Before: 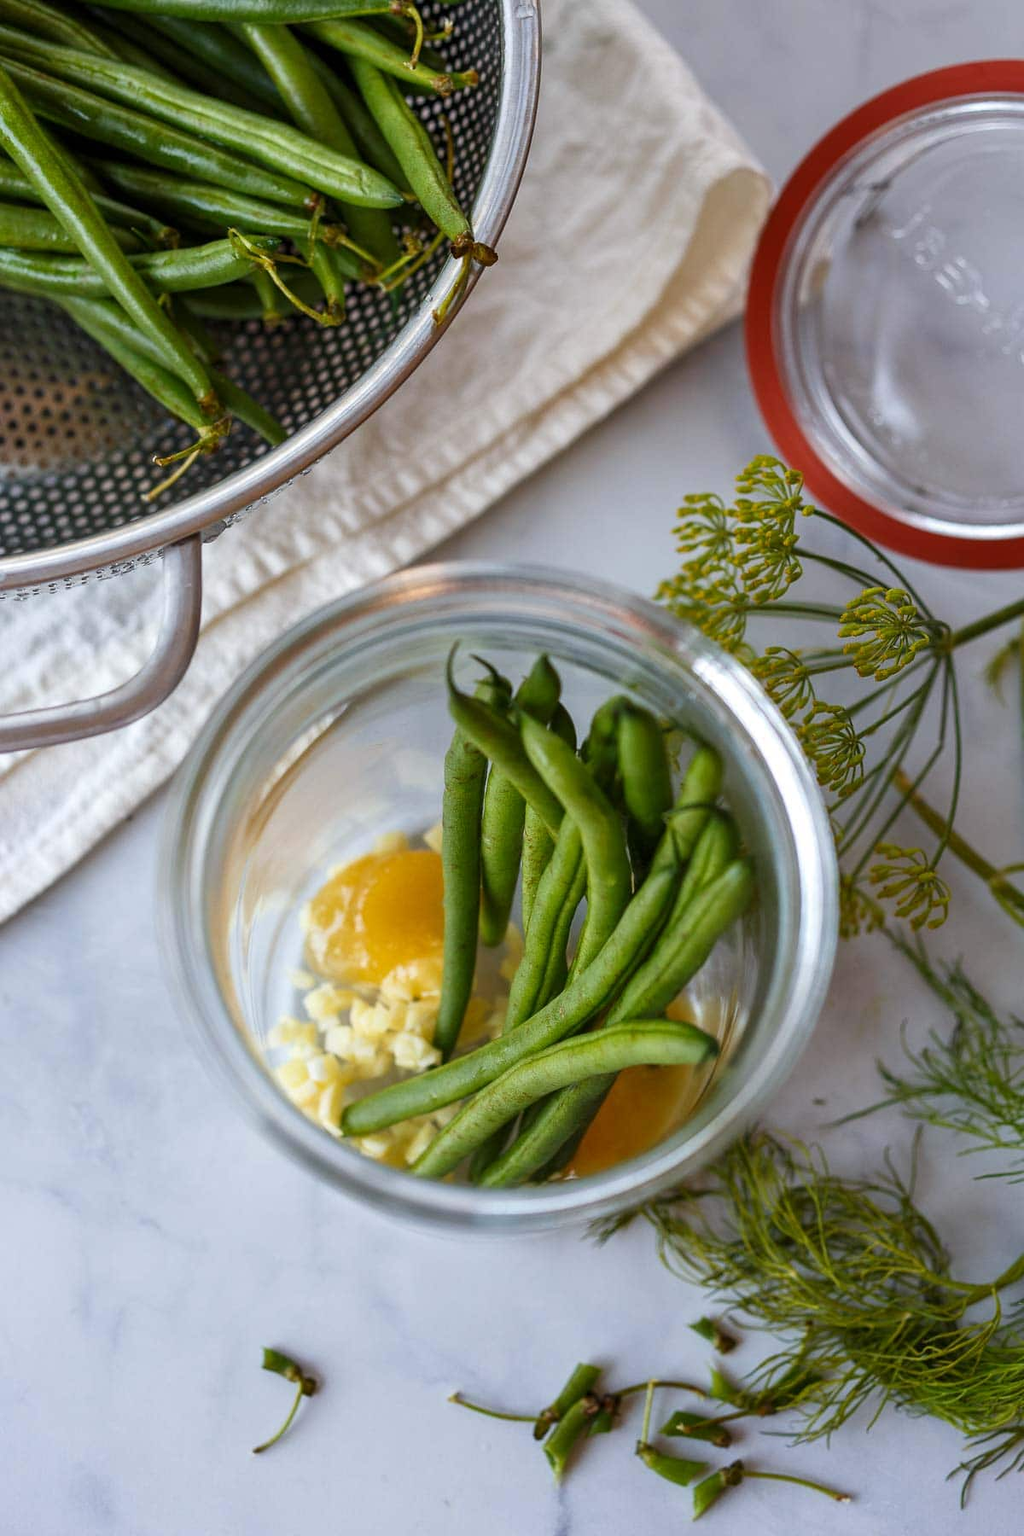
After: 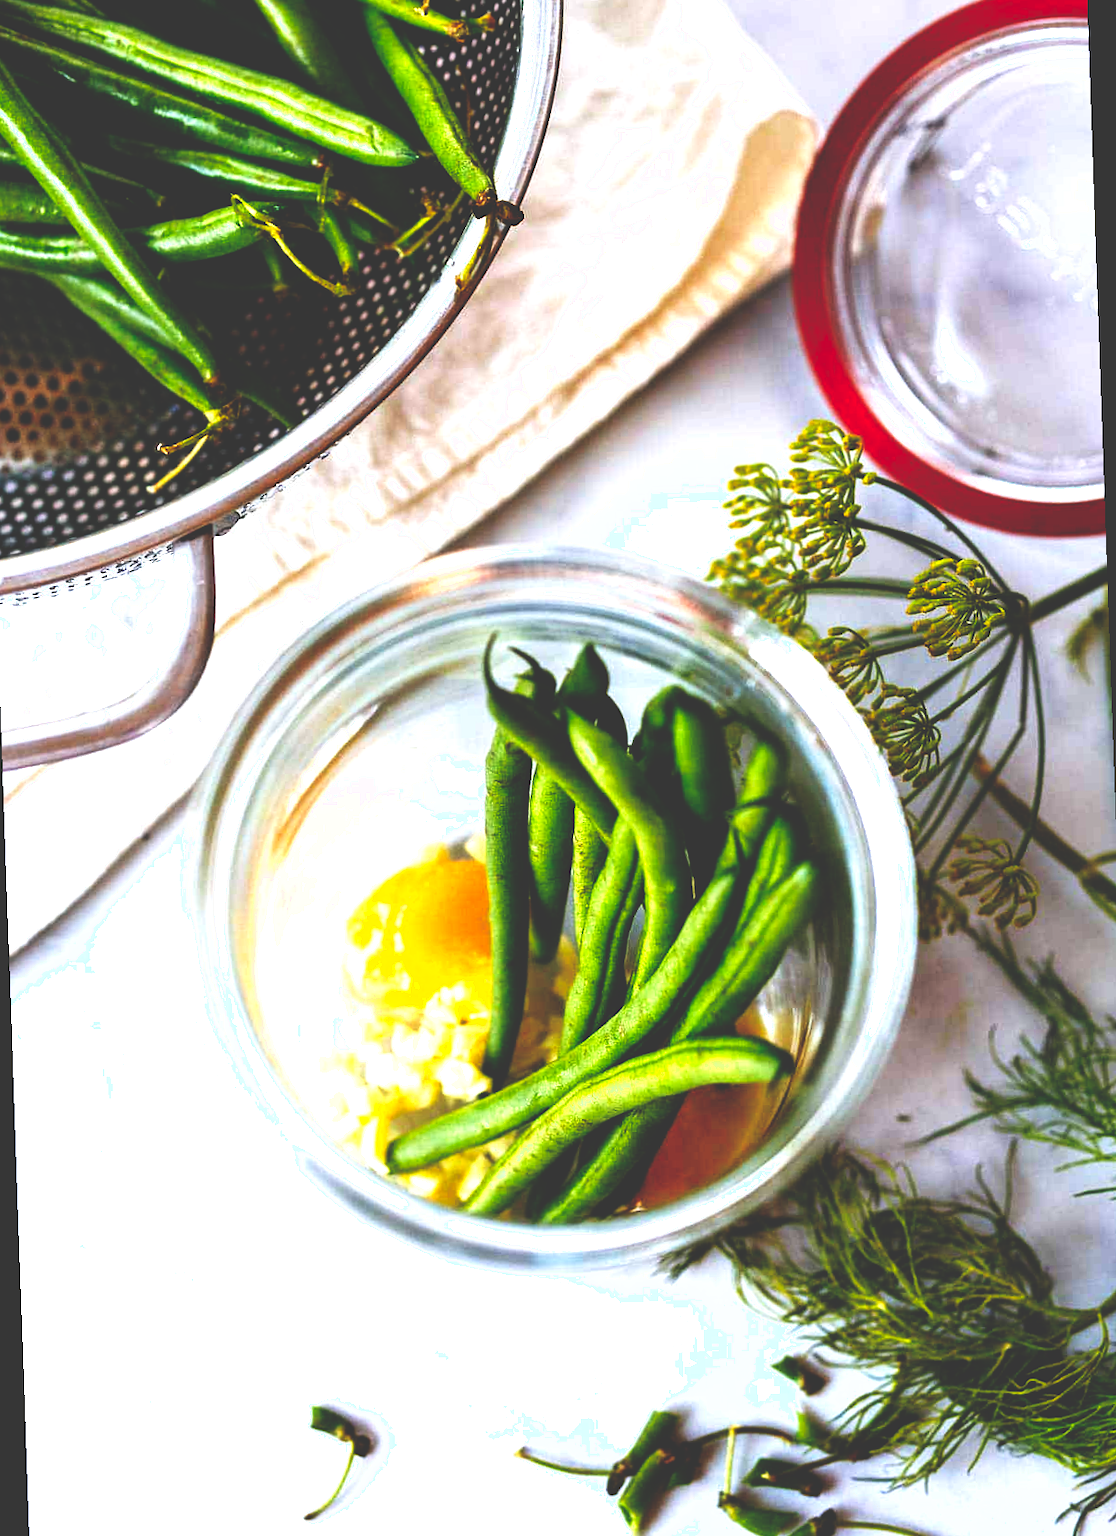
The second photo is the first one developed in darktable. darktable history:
exposure: black level correction 0, exposure 1.1 EV, compensate exposure bias true, compensate highlight preservation false
rotate and perspective: rotation -2°, crop left 0.022, crop right 0.978, crop top 0.049, crop bottom 0.951
base curve: curves: ch0 [(0, 0.036) (0.083, 0.04) (0.804, 1)], preserve colors none
